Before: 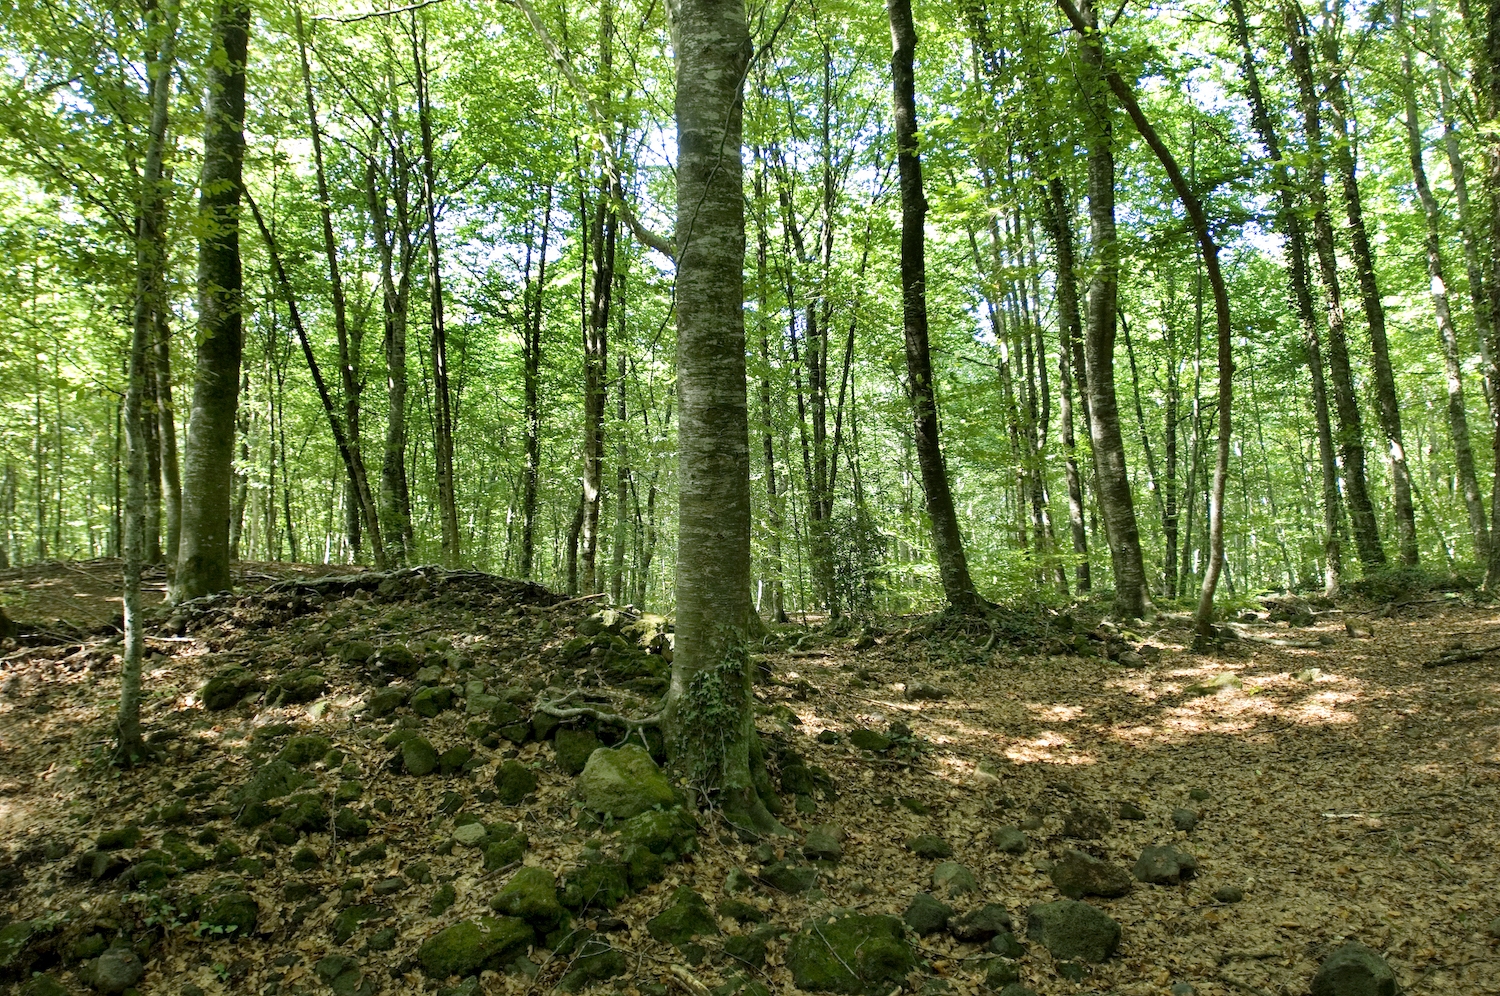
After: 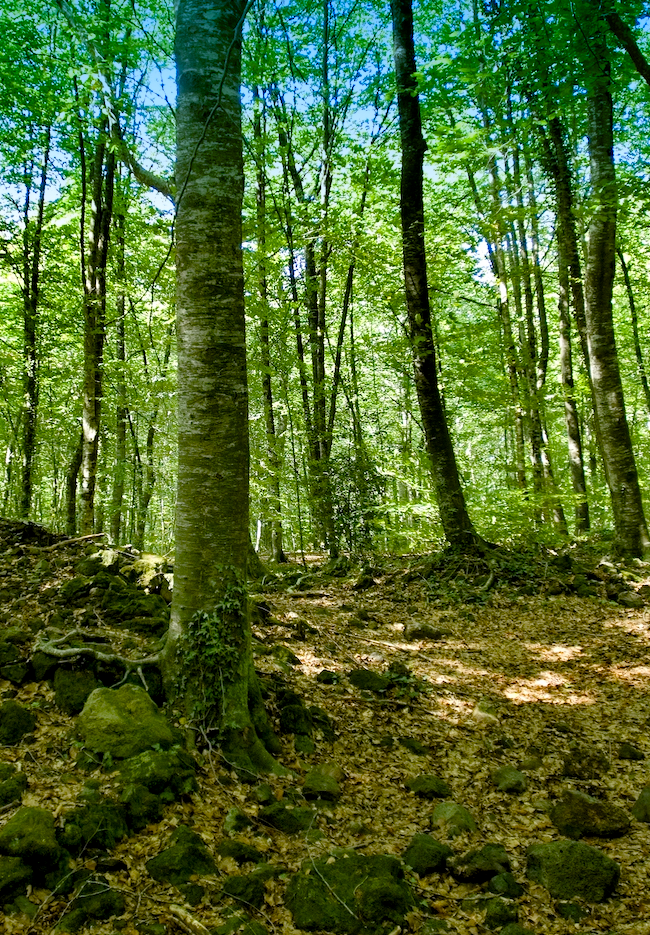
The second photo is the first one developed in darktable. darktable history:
exposure: black level correction 0.004, exposure 0.014 EV, compensate highlight preservation false
color balance rgb: perceptual saturation grading › global saturation 35%, perceptual saturation grading › highlights -25%, perceptual saturation grading › shadows 50%
crop: left 33.452%, top 6.025%, right 23.155%
graduated density: density 2.02 EV, hardness 44%, rotation 0.374°, offset 8.21, hue 208.8°, saturation 97%
